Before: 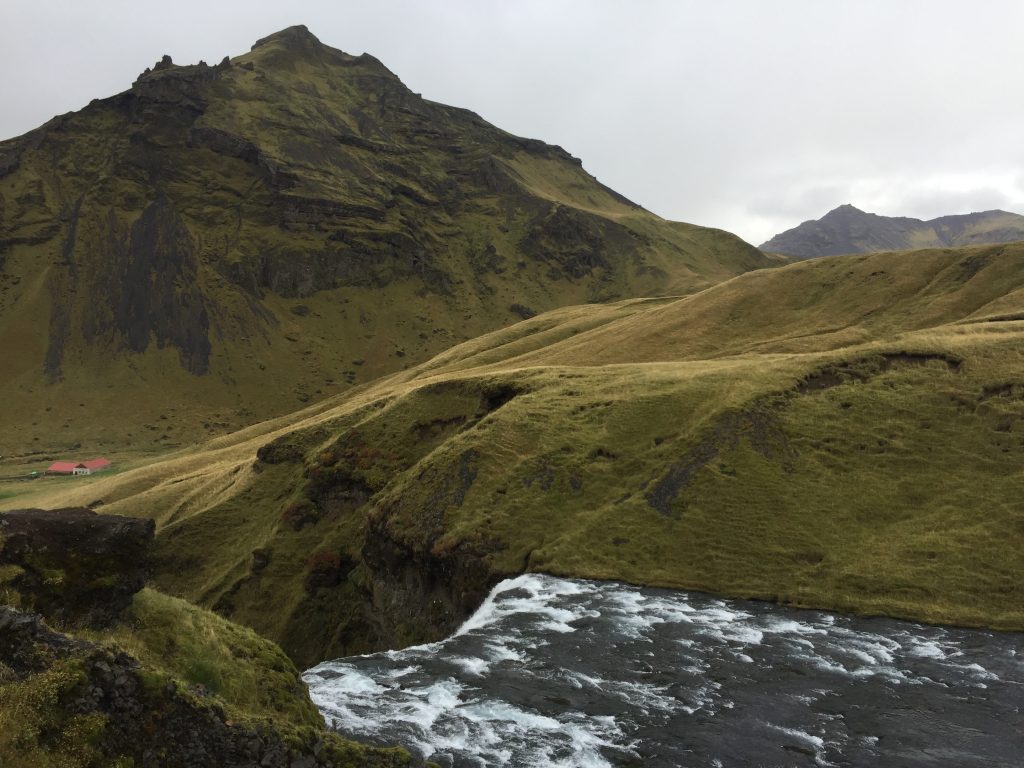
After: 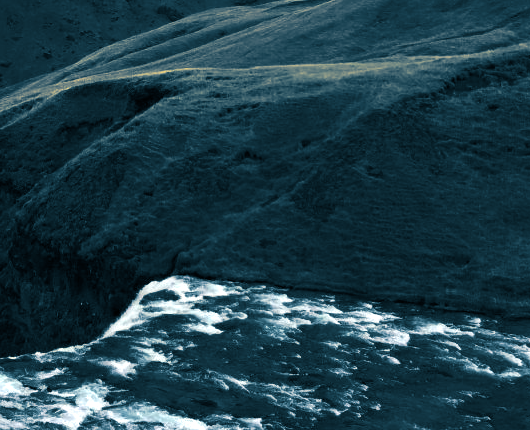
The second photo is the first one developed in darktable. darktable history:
crop: left 34.479%, top 38.822%, right 13.718%, bottom 5.172%
split-toning: shadows › hue 212.4°, balance -70
haze removal: compatibility mode true, adaptive false
color balance rgb: linear chroma grading › global chroma 9%, perceptual saturation grading › global saturation 36%, perceptual saturation grading › shadows 35%, perceptual brilliance grading › global brilliance 15%, perceptual brilliance grading › shadows -35%, global vibrance 15%
